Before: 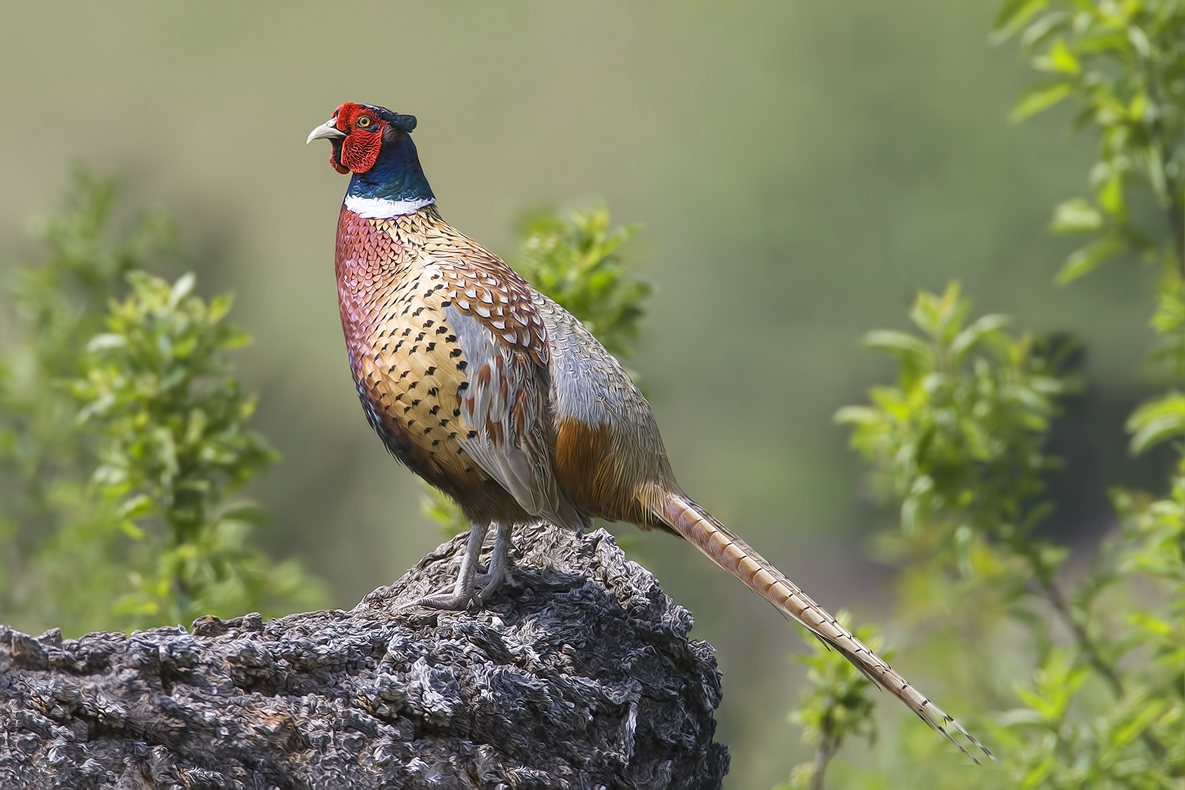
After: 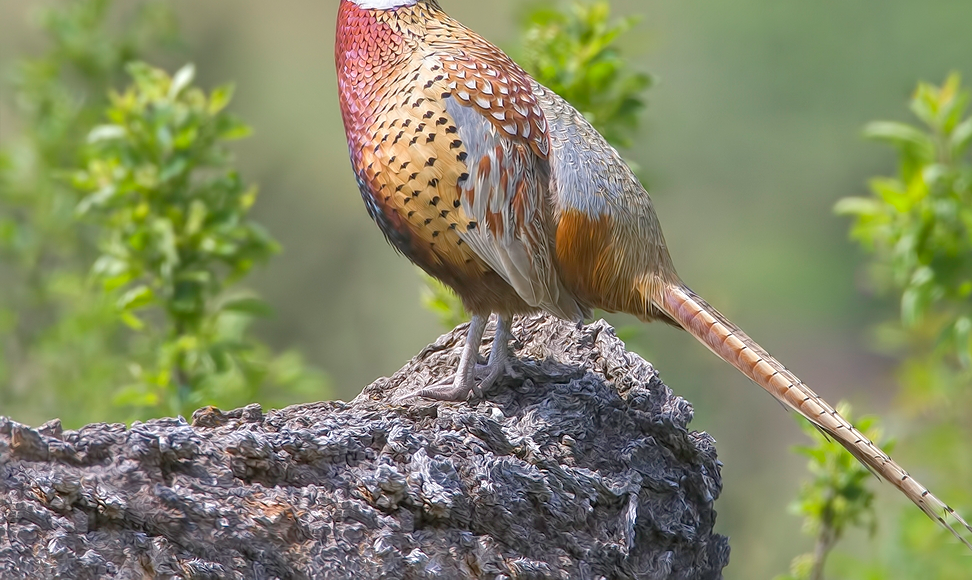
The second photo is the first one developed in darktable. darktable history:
crop: top 26.531%, right 17.959%
tone equalizer: -8 EV 1 EV, -7 EV 1 EV, -6 EV 1 EV, -5 EV 1 EV, -4 EV 1 EV, -3 EV 0.75 EV, -2 EV 0.5 EV, -1 EV 0.25 EV
shadows and highlights: on, module defaults
